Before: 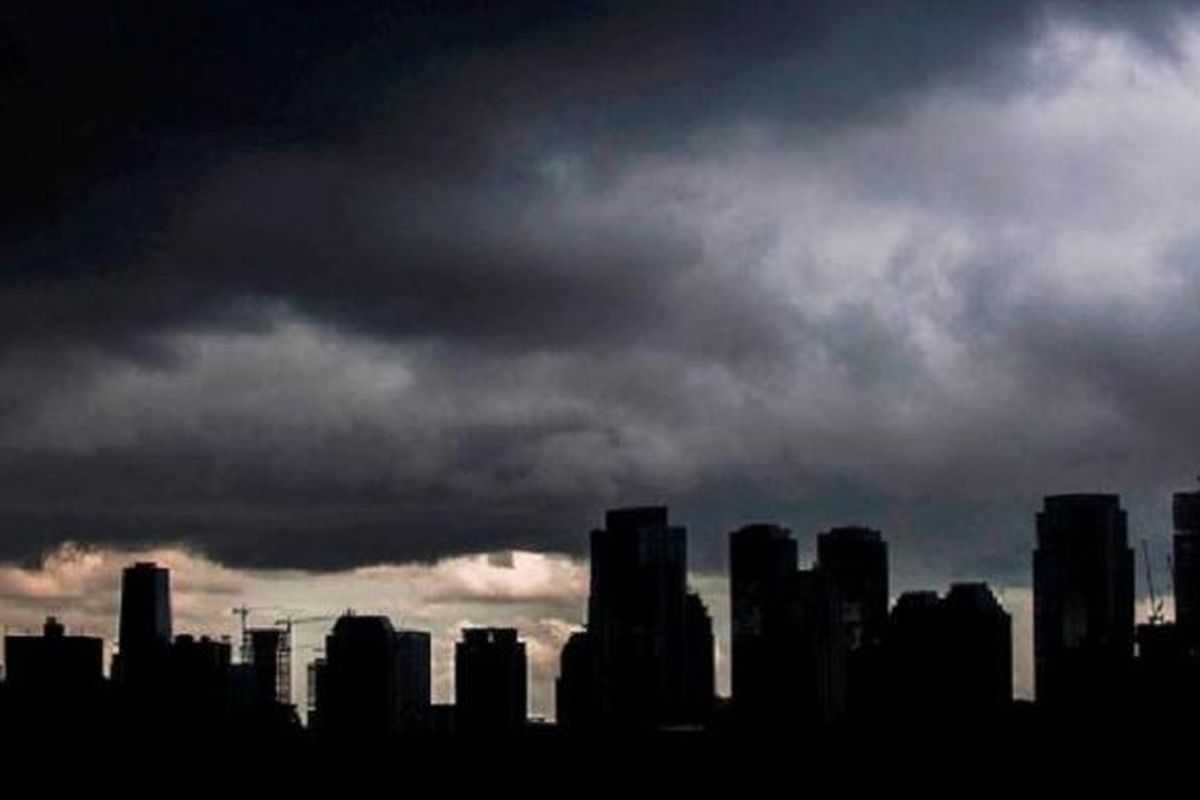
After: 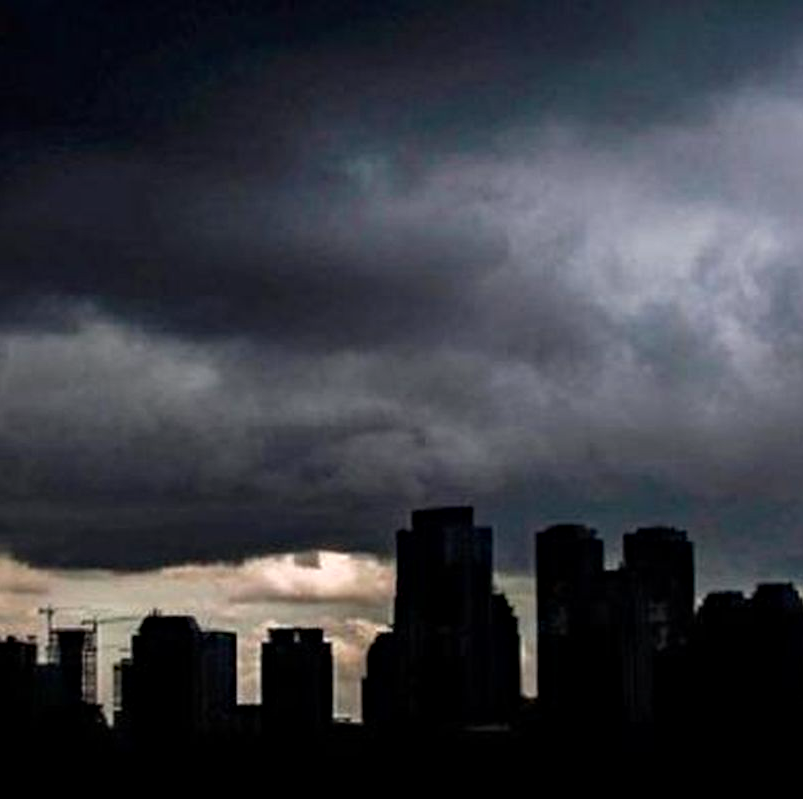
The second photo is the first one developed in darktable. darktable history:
crop and rotate: left 16.242%, right 16.841%
haze removal: compatibility mode true, adaptive false
